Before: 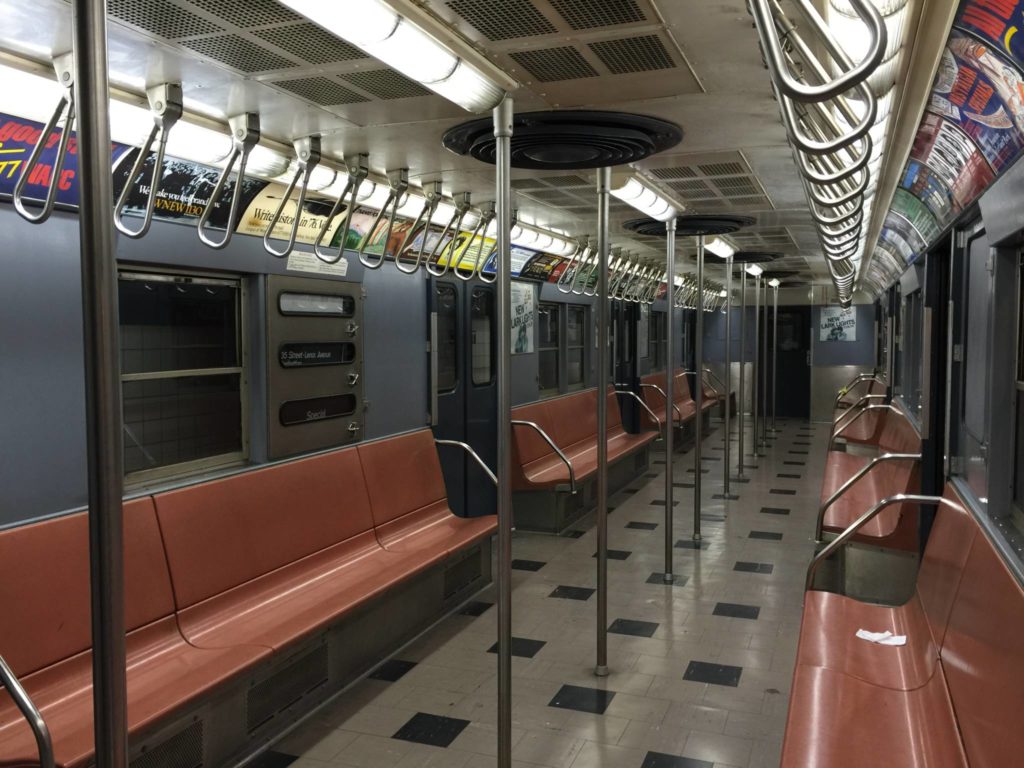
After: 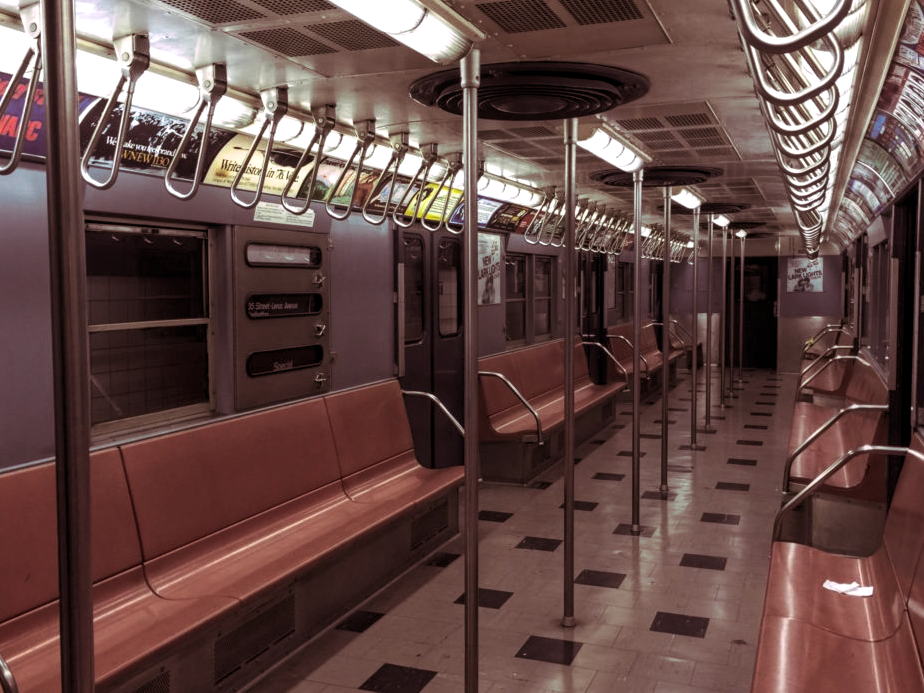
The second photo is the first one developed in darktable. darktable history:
split-toning: highlights › hue 298.8°, highlights › saturation 0.73, compress 41.76%
crop: left 3.305%, top 6.436%, right 6.389%, bottom 3.258%
tone equalizer: -8 EV -0.001 EV, -7 EV 0.001 EV, -6 EV -0.002 EV, -5 EV -0.003 EV, -4 EV -0.062 EV, -3 EV -0.222 EV, -2 EV -0.267 EV, -1 EV 0.105 EV, +0 EV 0.303 EV
local contrast: on, module defaults
